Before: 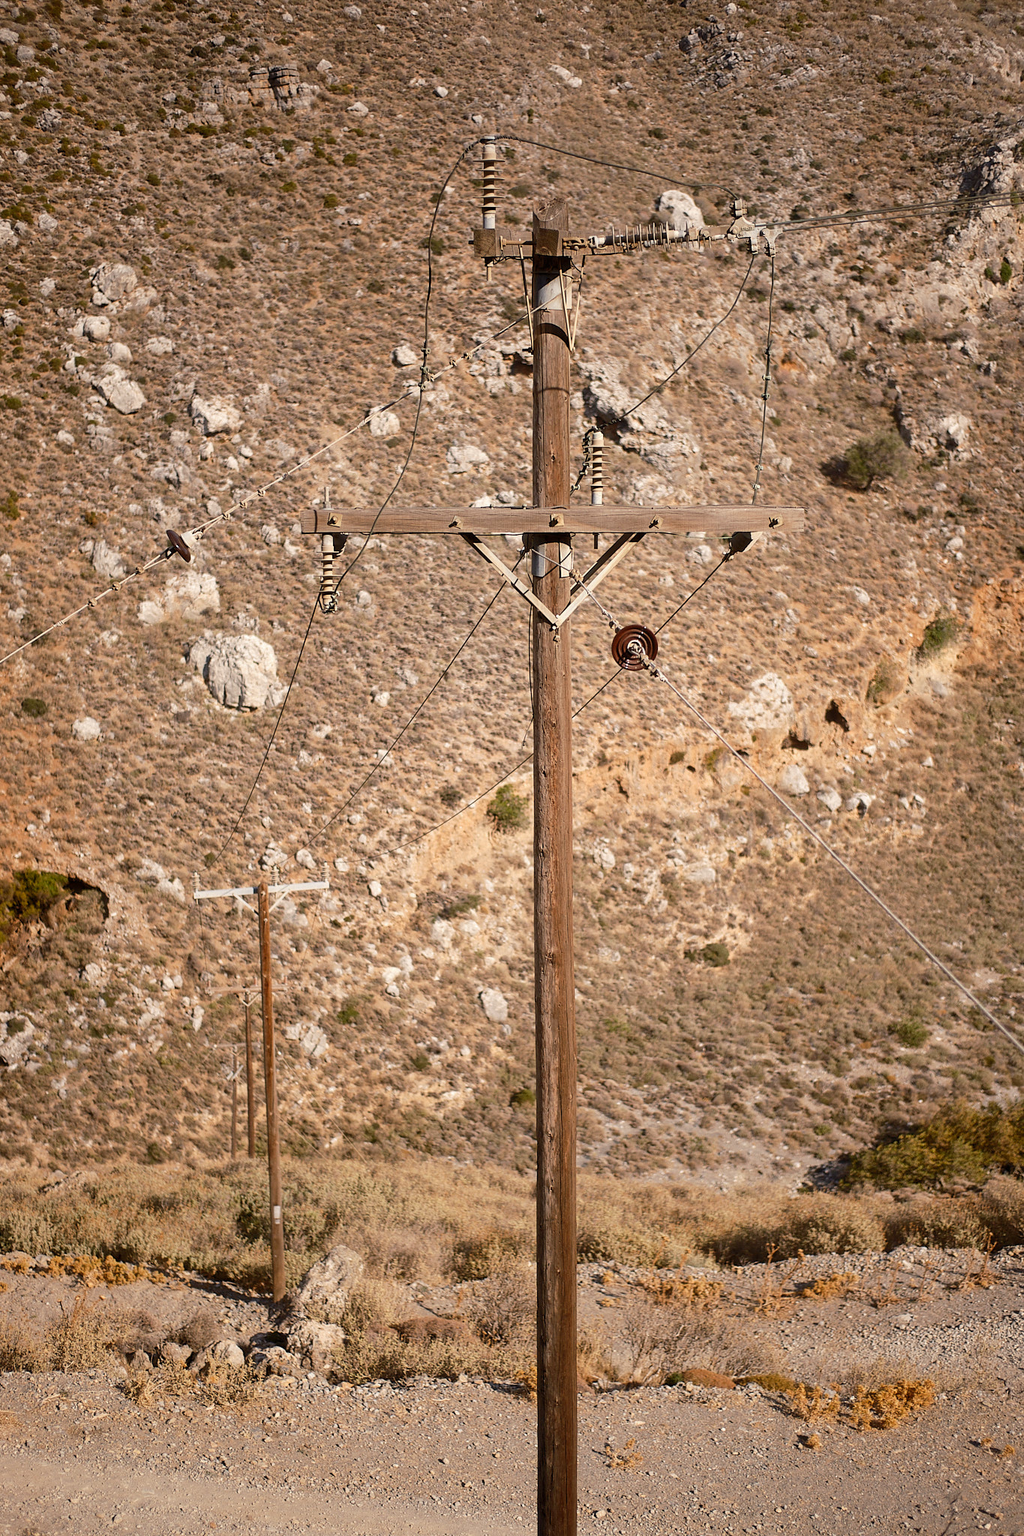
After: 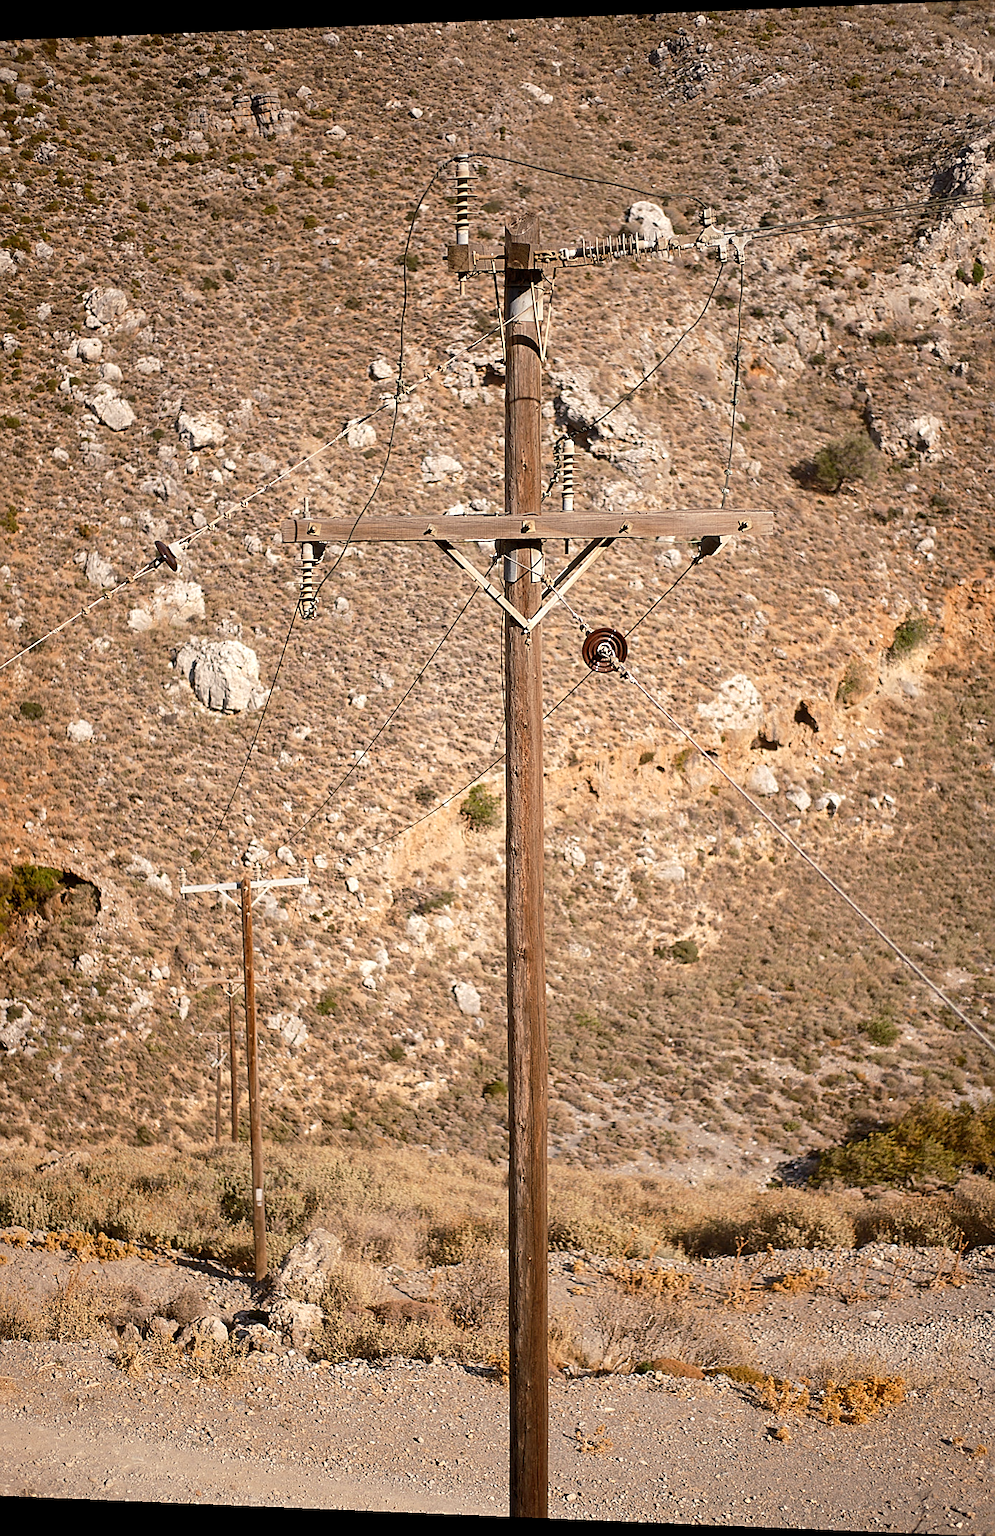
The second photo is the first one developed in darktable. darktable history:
exposure: exposure 0.2 EV, compensate highlight preservation false
sharpen: on, module defaults
rotate and perspective: lens shift (horizontal) -0.055, automatic cropping off
